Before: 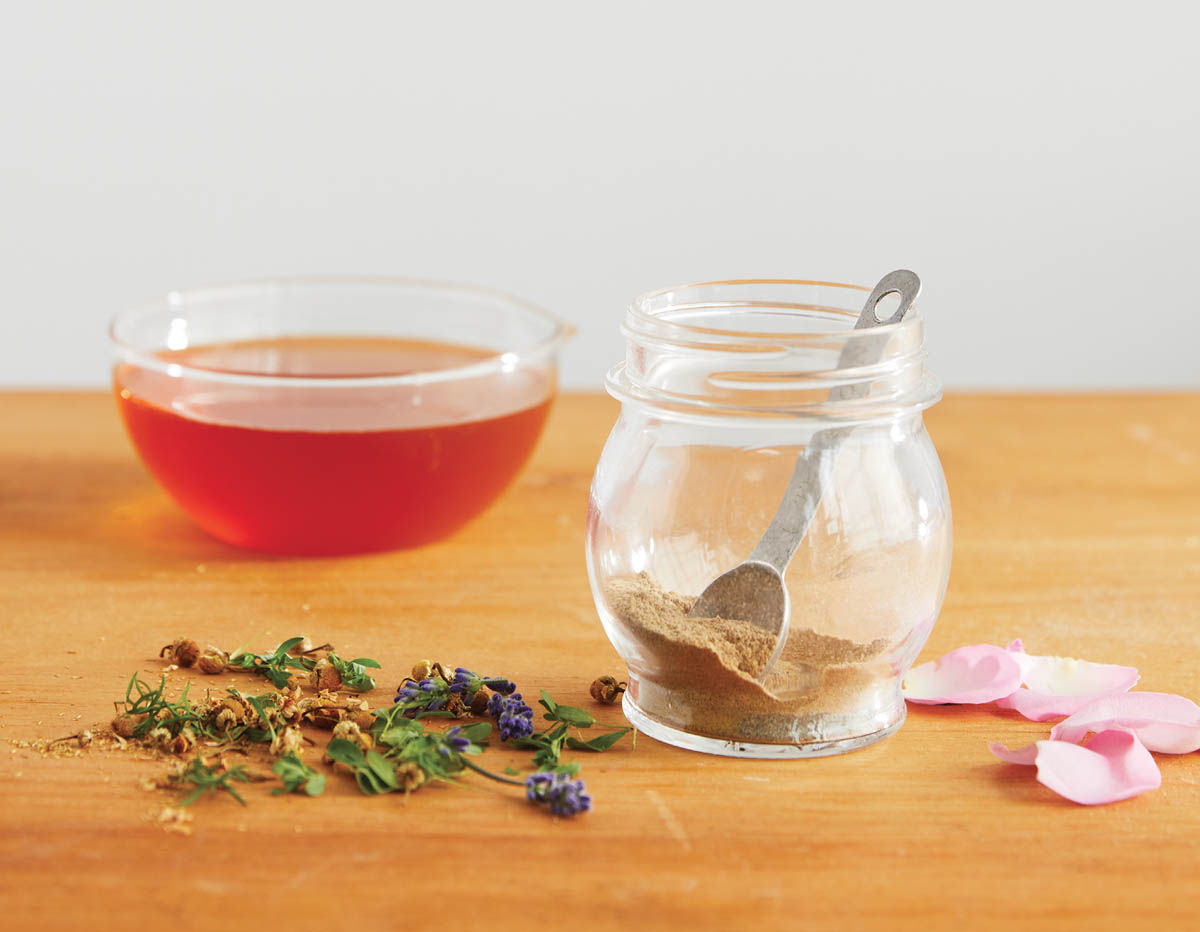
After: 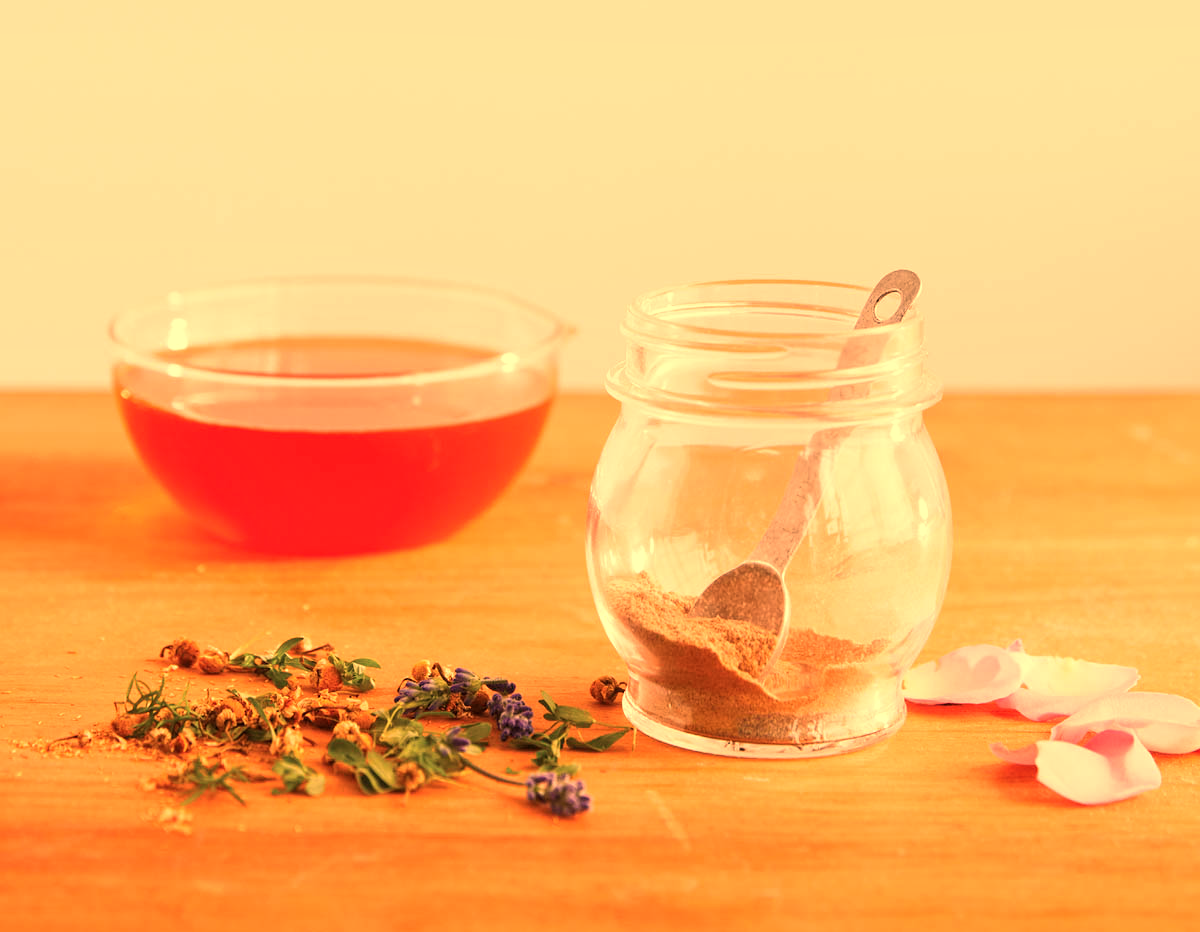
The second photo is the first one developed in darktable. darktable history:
white balance: red 1.467, blue 0.684
local contrast: highlights 100%, shadows 100%, detail 120%, midtone range 0.2
